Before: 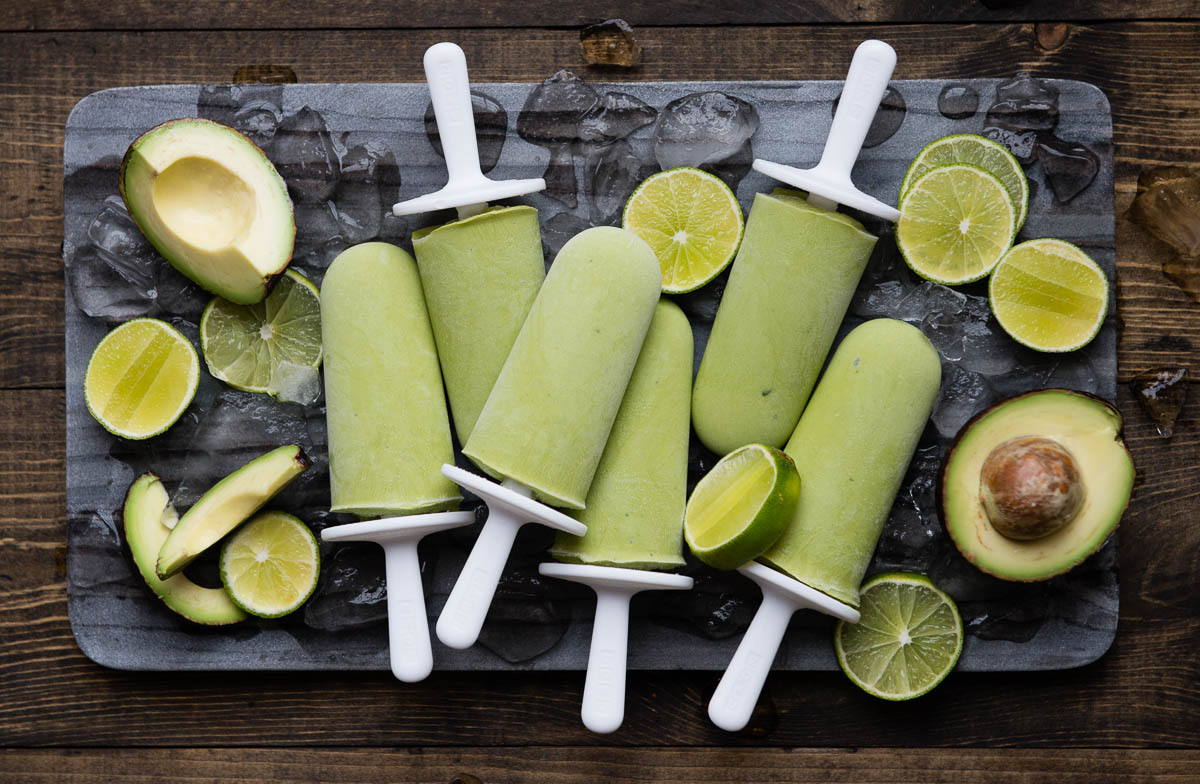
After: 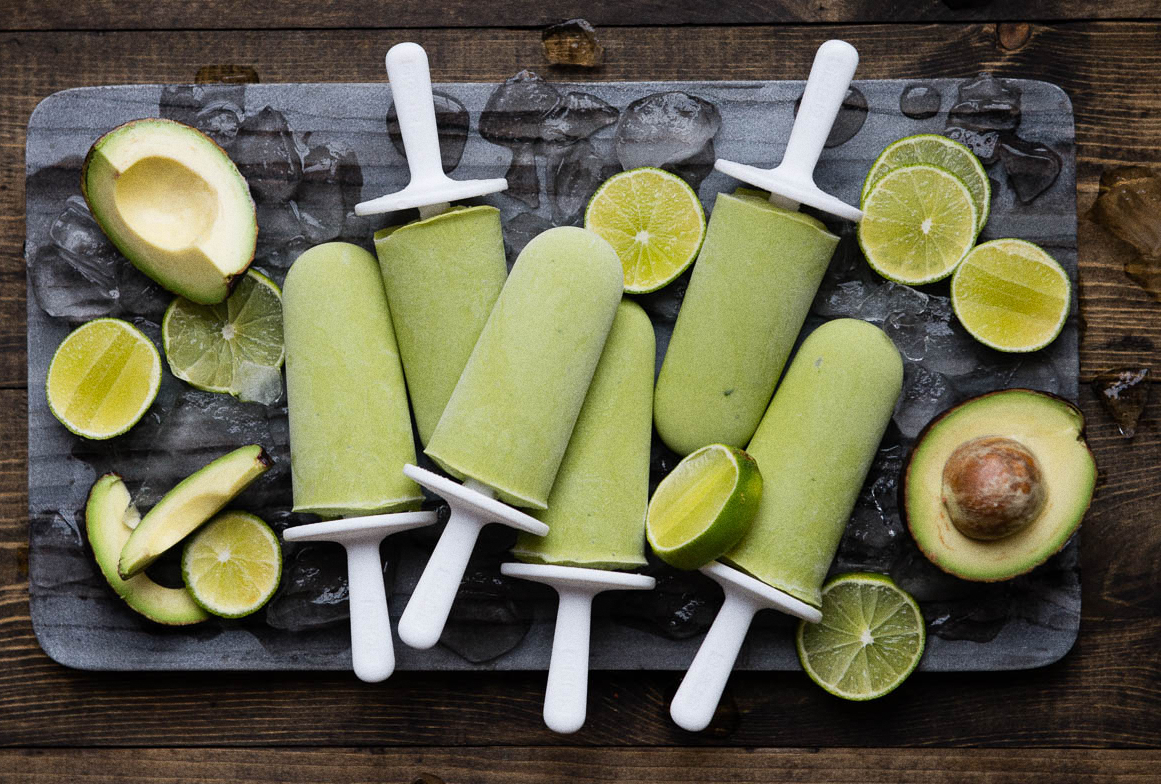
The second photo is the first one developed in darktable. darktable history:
grain: coarseness 22.88 ISO
crop and rotate: left 3.238%
